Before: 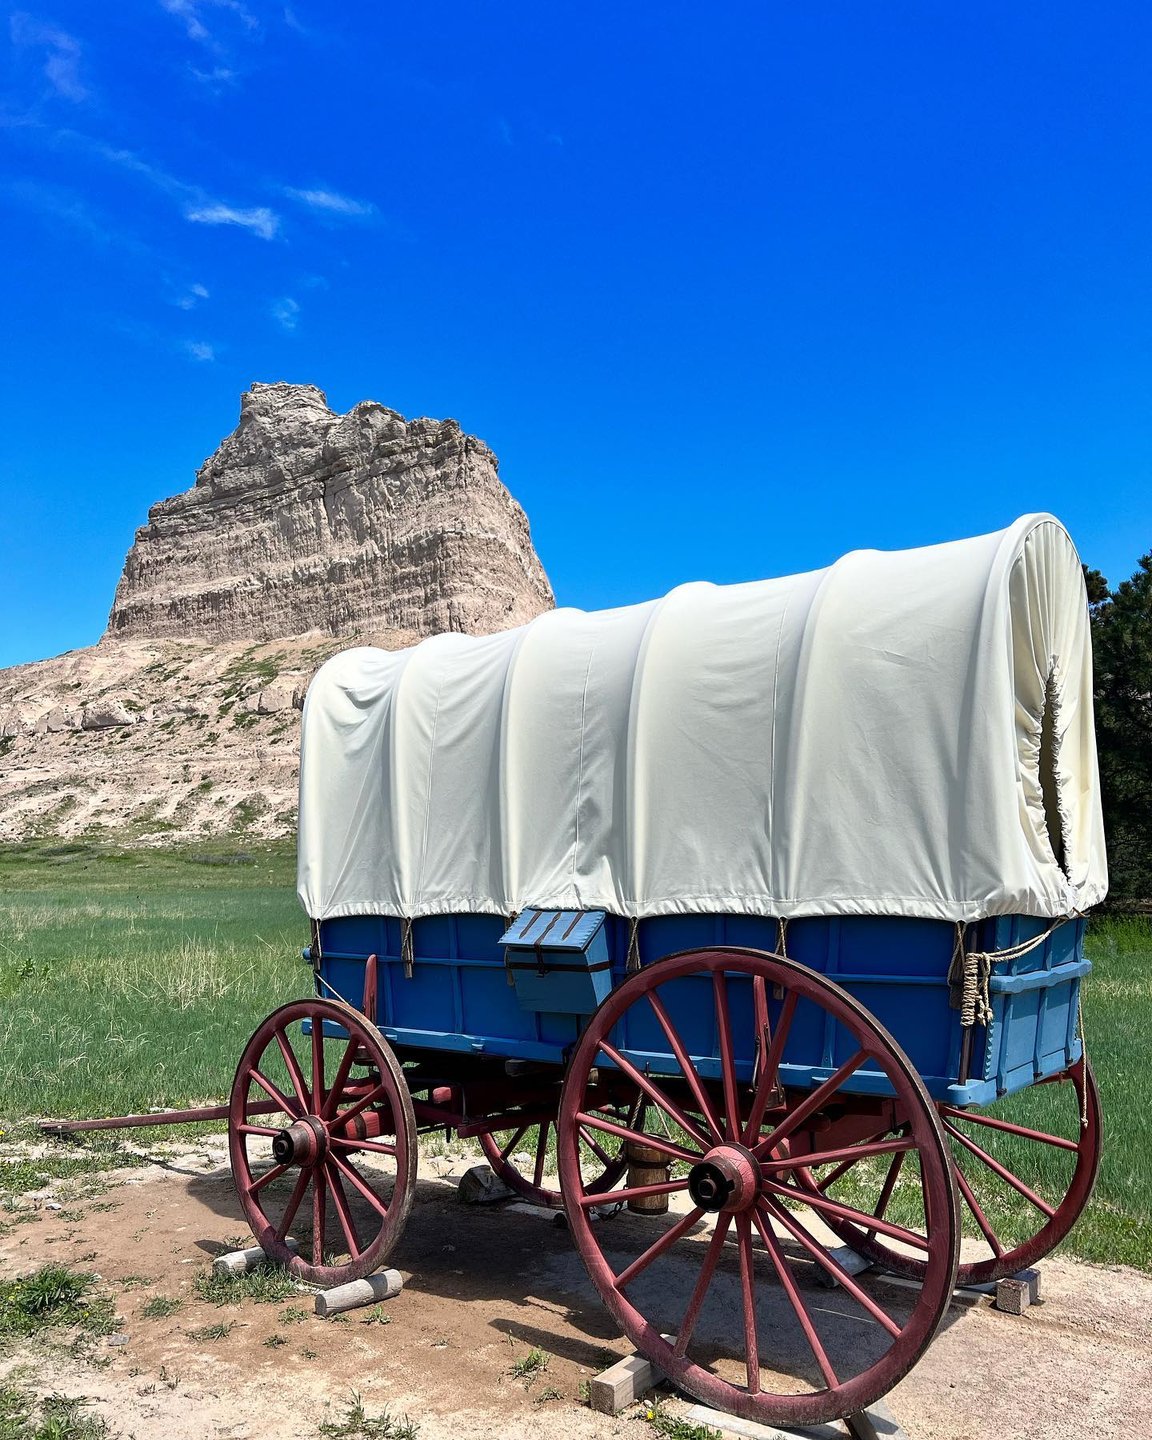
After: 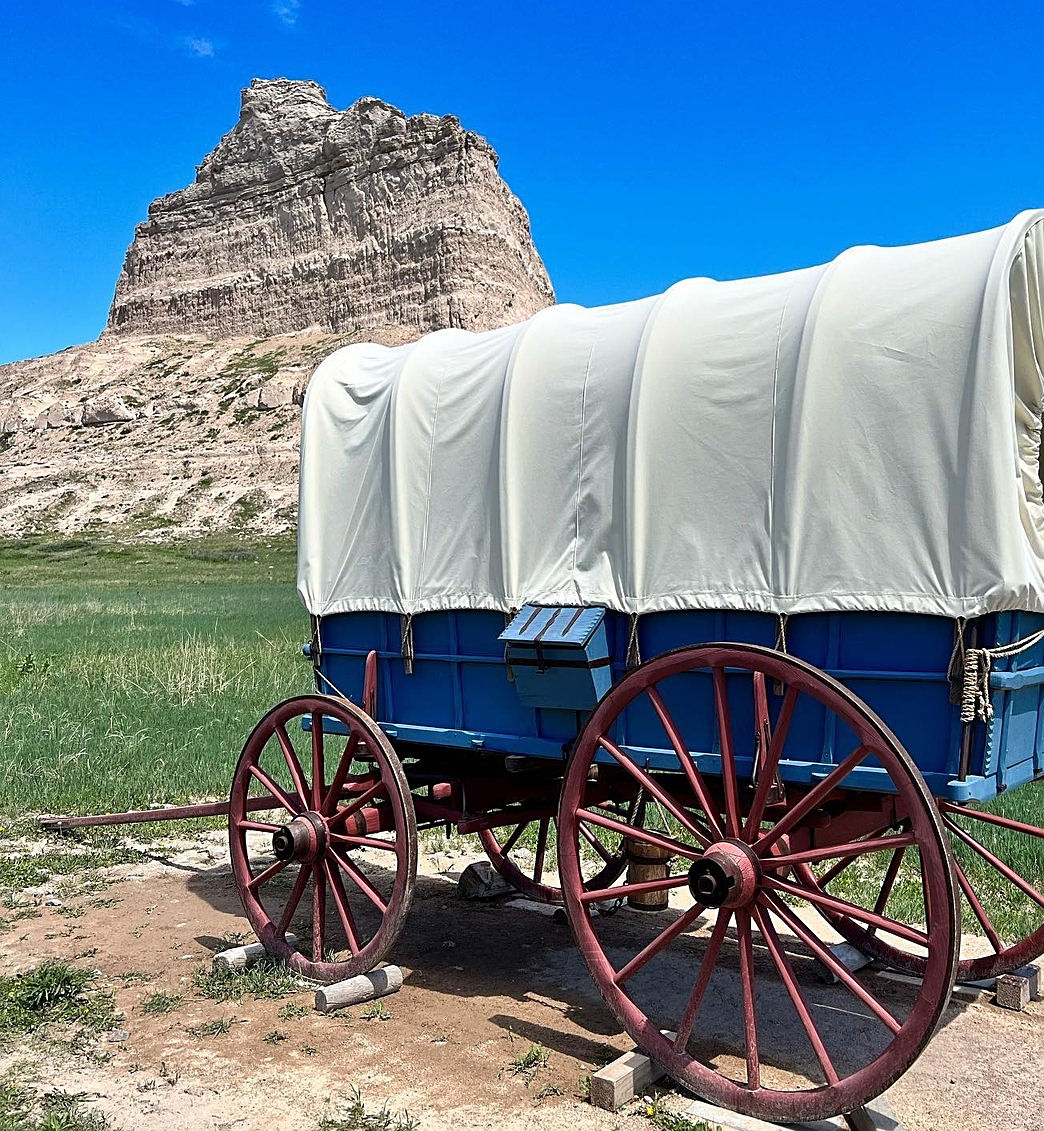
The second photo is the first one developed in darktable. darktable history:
sharpen: on, module defaults
crop: top 21.148%, right 9.364%, bottom 0.241%
